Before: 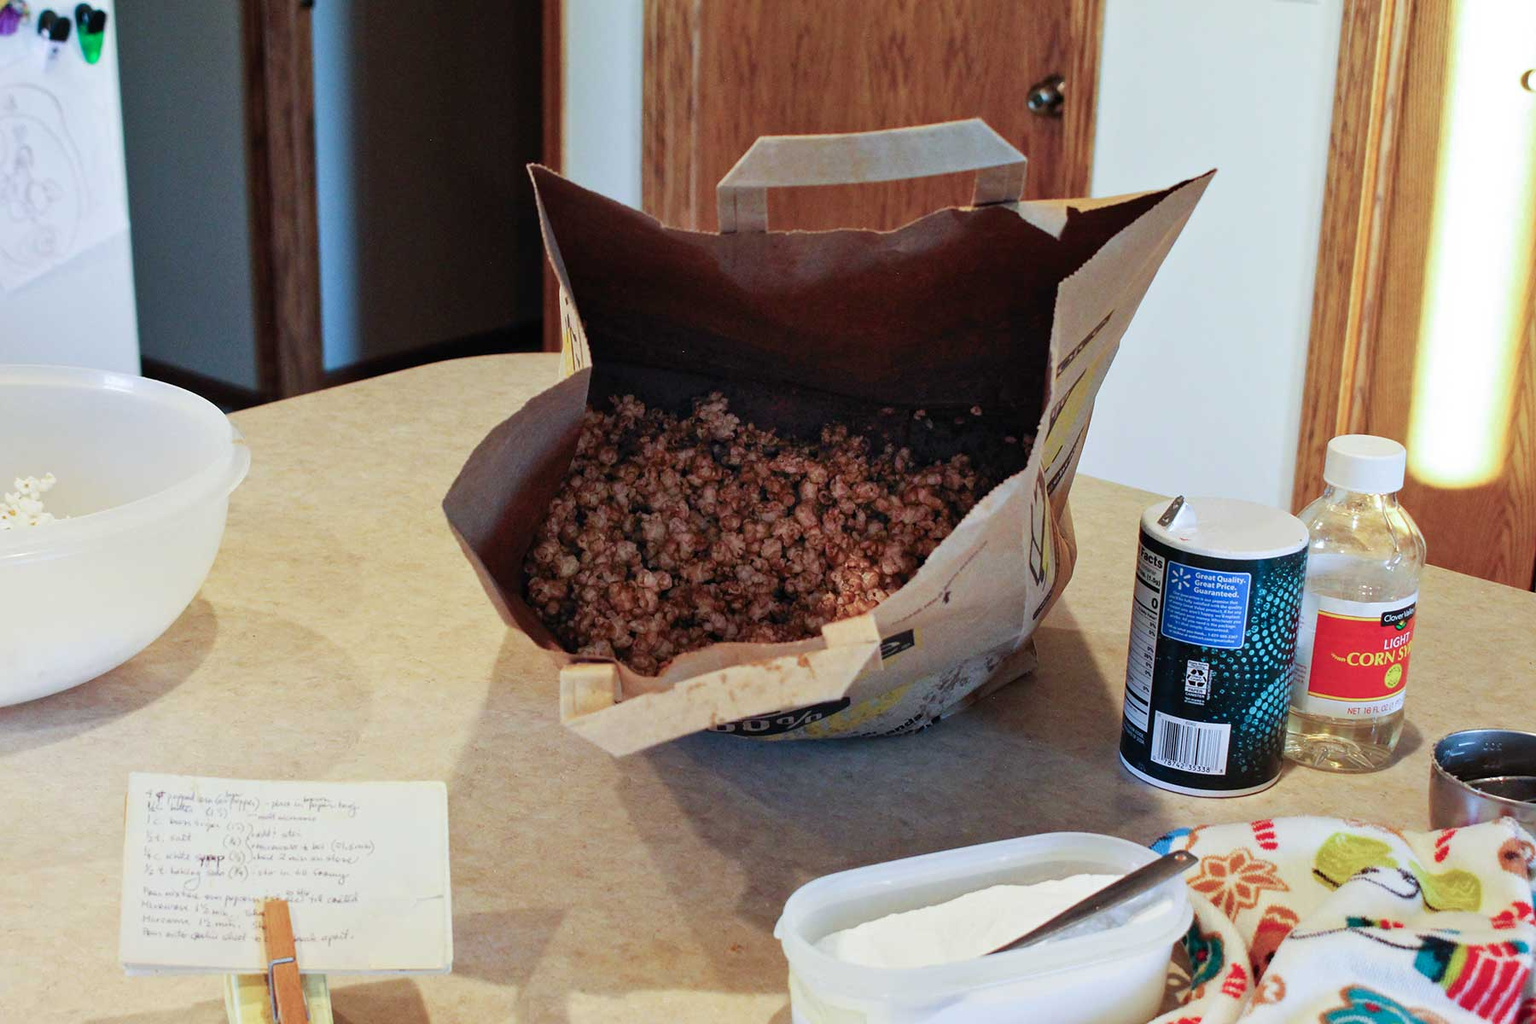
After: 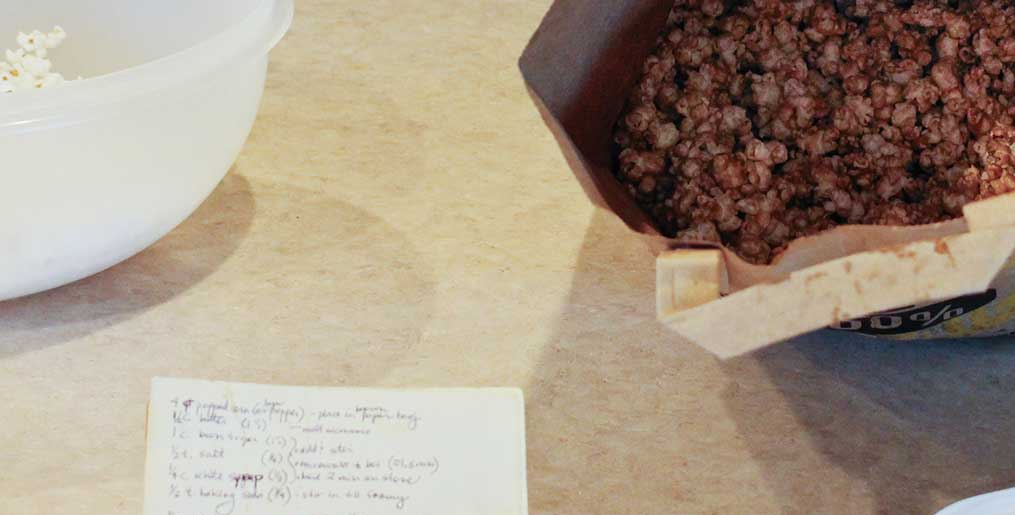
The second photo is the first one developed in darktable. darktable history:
crop: top 44.005%, right 43.588%, bottom 13.048%
